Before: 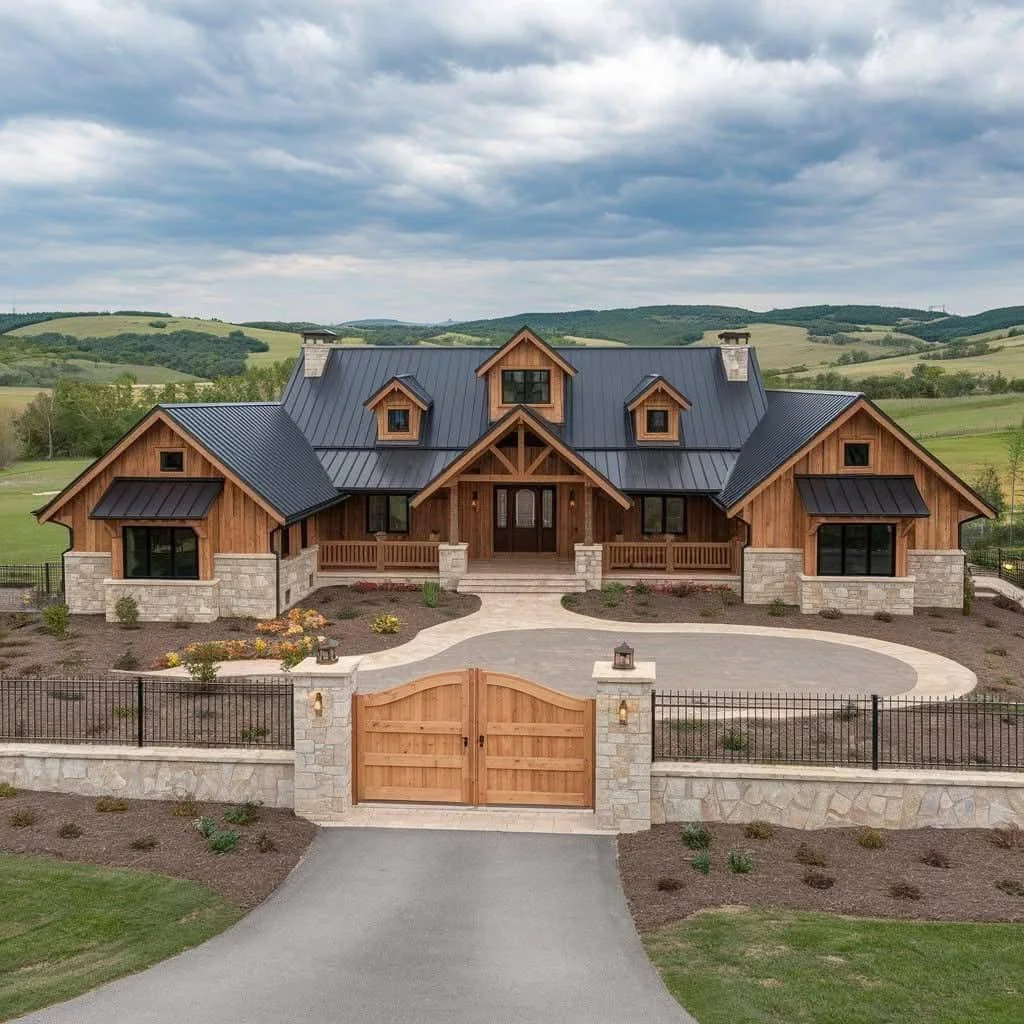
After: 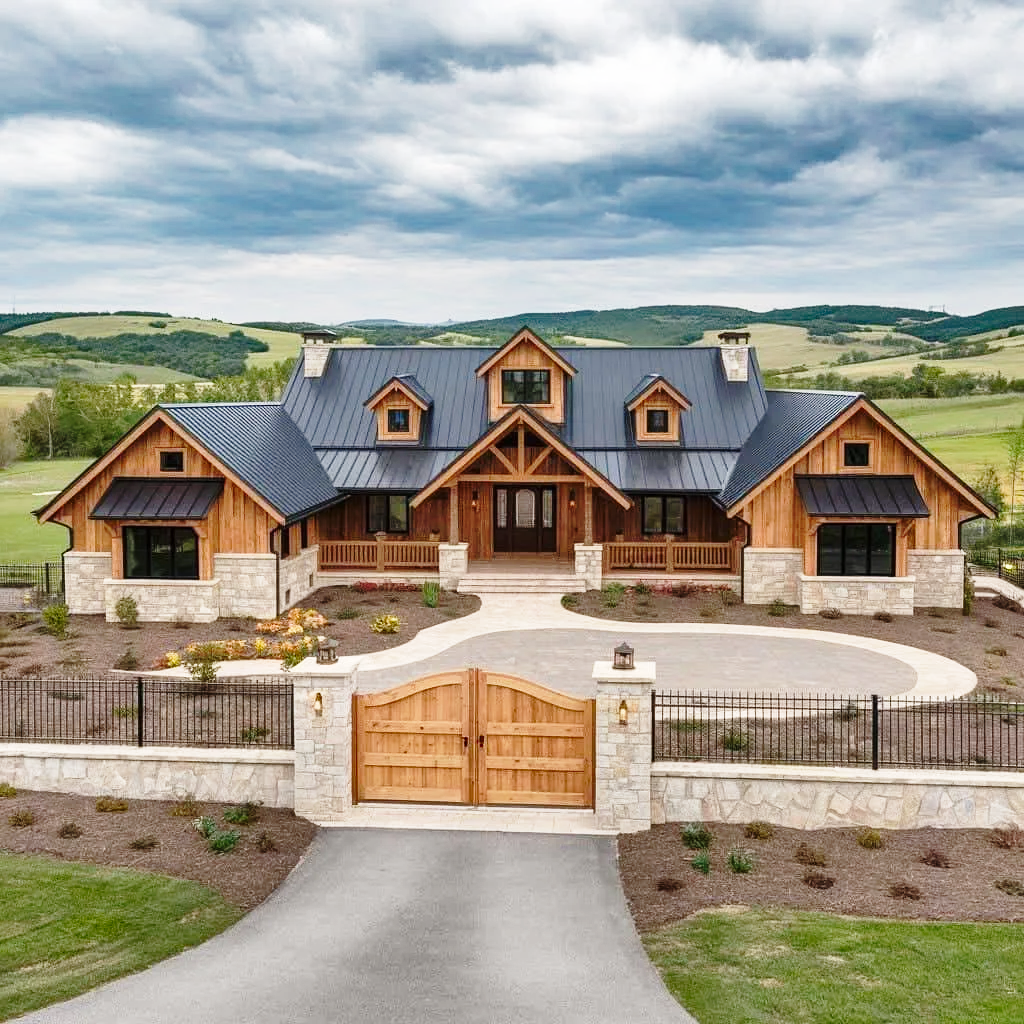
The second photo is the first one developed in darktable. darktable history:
base curve: curves: ch0 [(0, 0) (0.028, 0.03) (0.121, 0.232) (0.46, 0.748) (0.859, 0.968) (1, 1)], preserve colors none
shadows and highlights: shadows 59.89, highlights -60.42, soften with gaussian
color zones: curves: ch0 [(0, 0.5) (0.143, 0.5) (0.286, 0.5) (0.429, 0.5) (0.571, 0.5) (0.714, 0.476) (0.857, 0.5) (1, 0.5)]; ch2 [(0, 0.5) (0.143, 0.5) (0.286, 0.5) (0.429, 0.5) (0.571, 0.5) (0.714, 0.487) (0.857, 0.5) (1, 0.5)]
